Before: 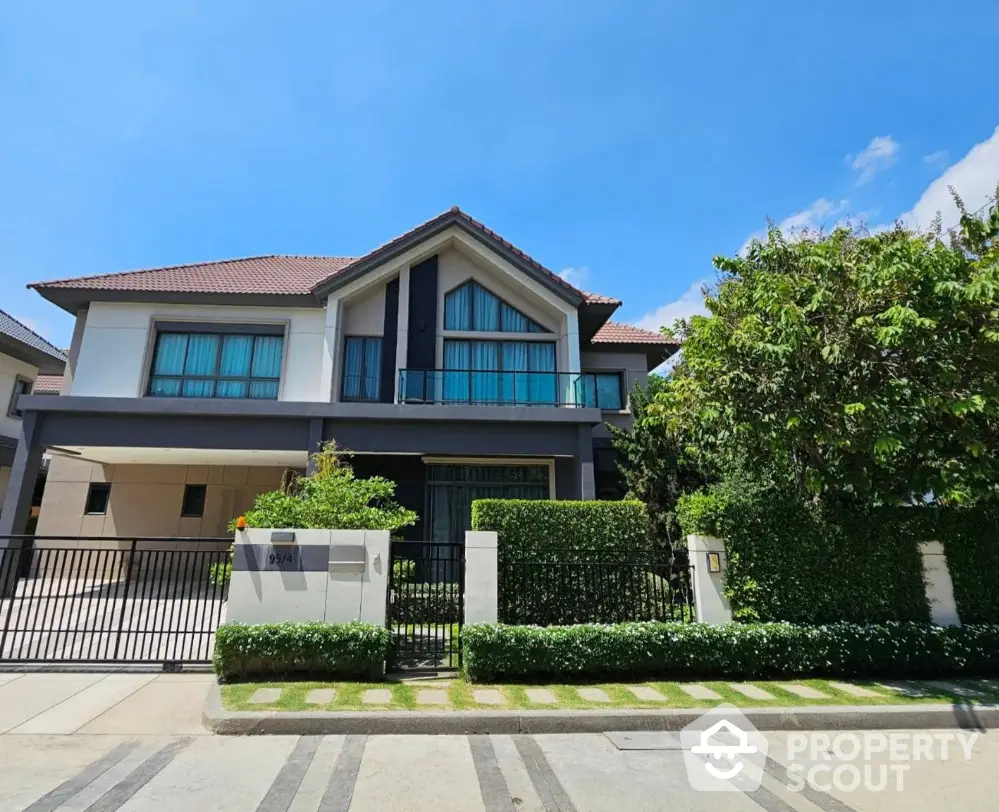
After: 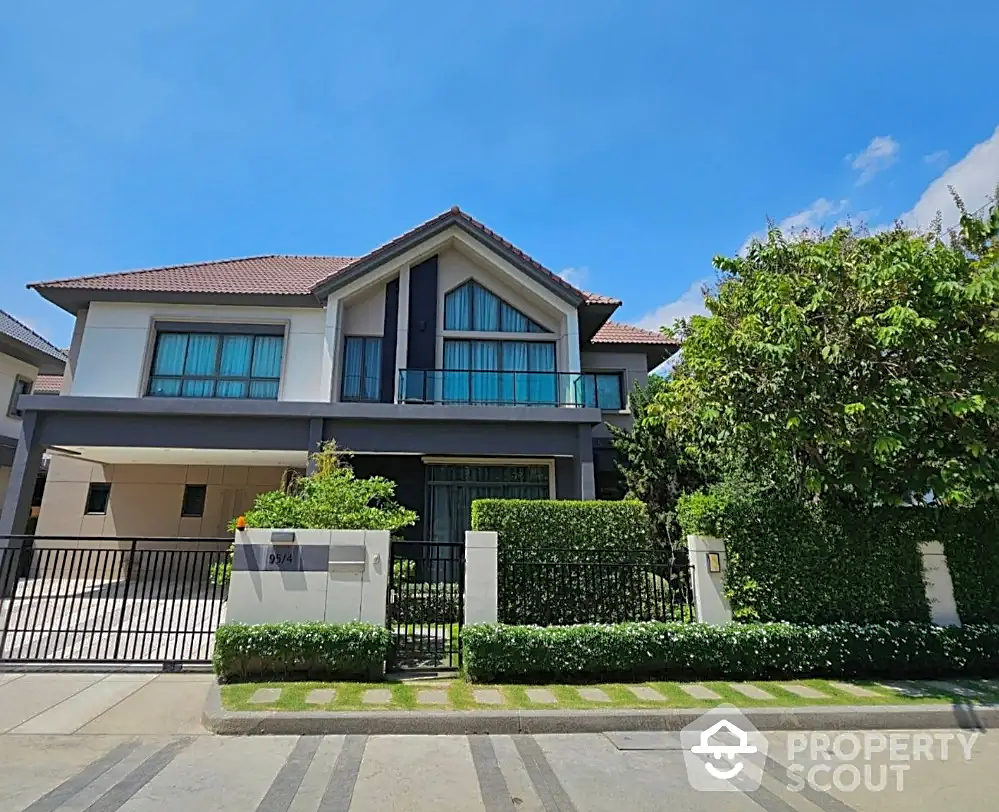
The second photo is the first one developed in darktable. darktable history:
sharpen: on, module defaults
shadows and highlights: shadows 40, highlights -60
